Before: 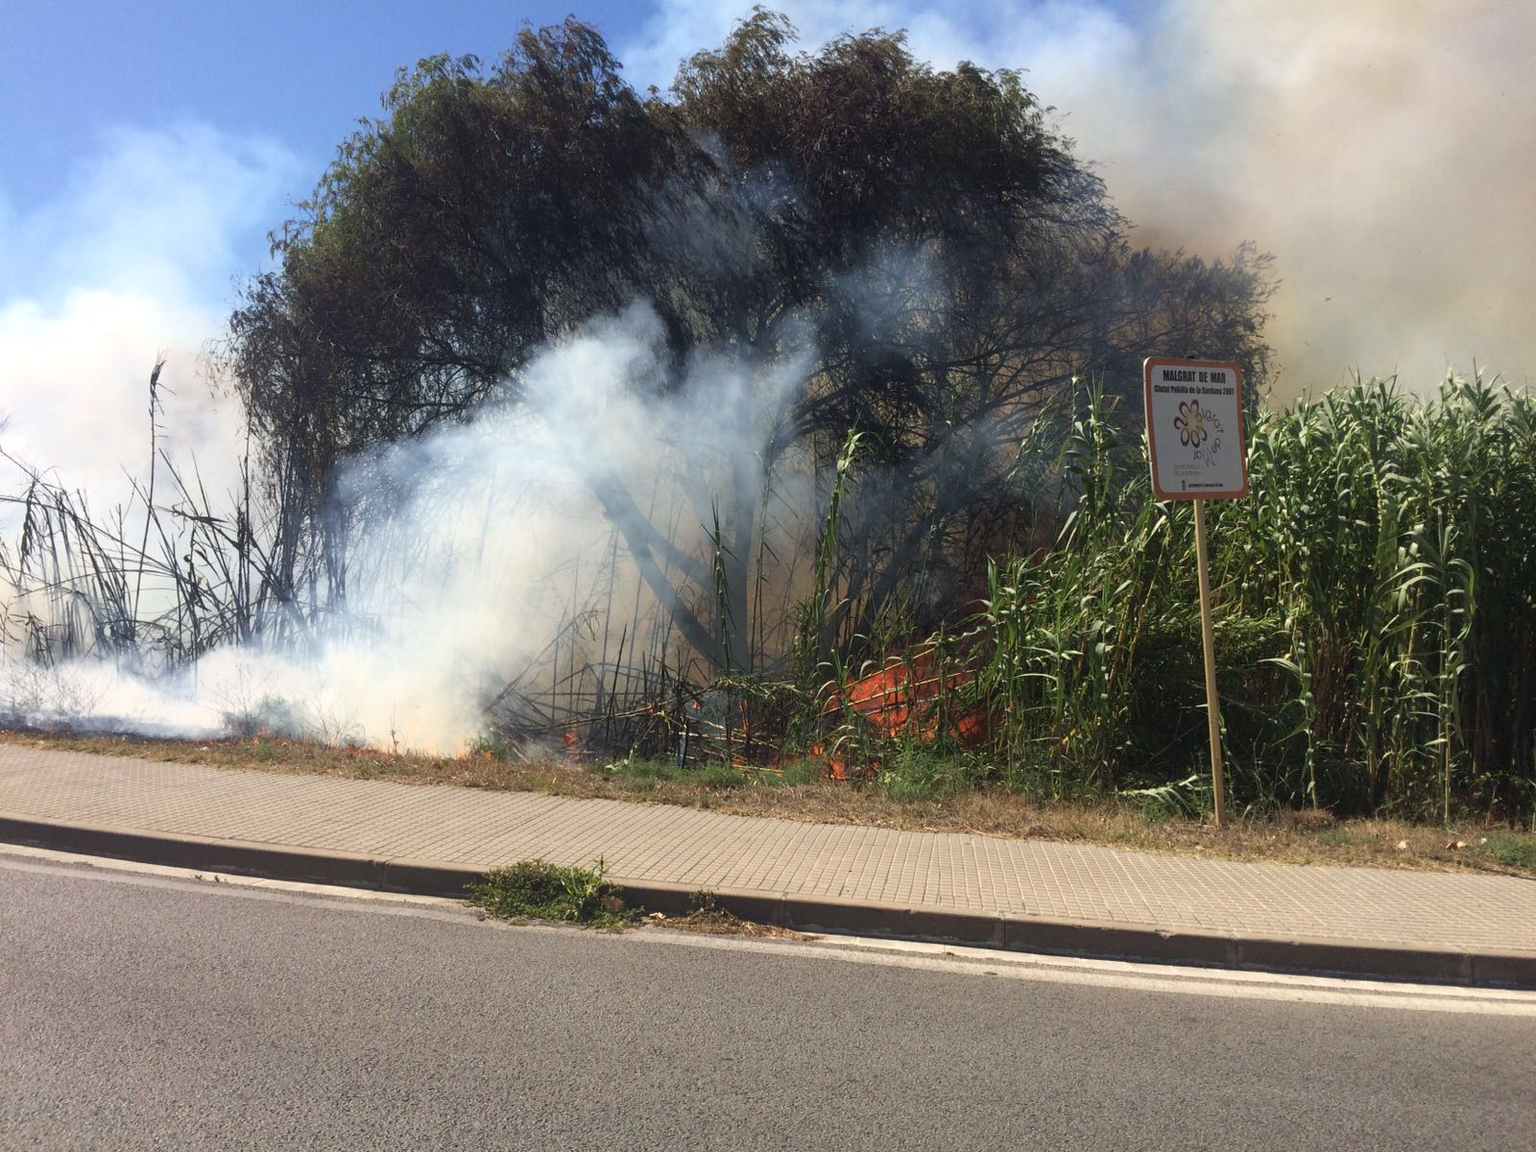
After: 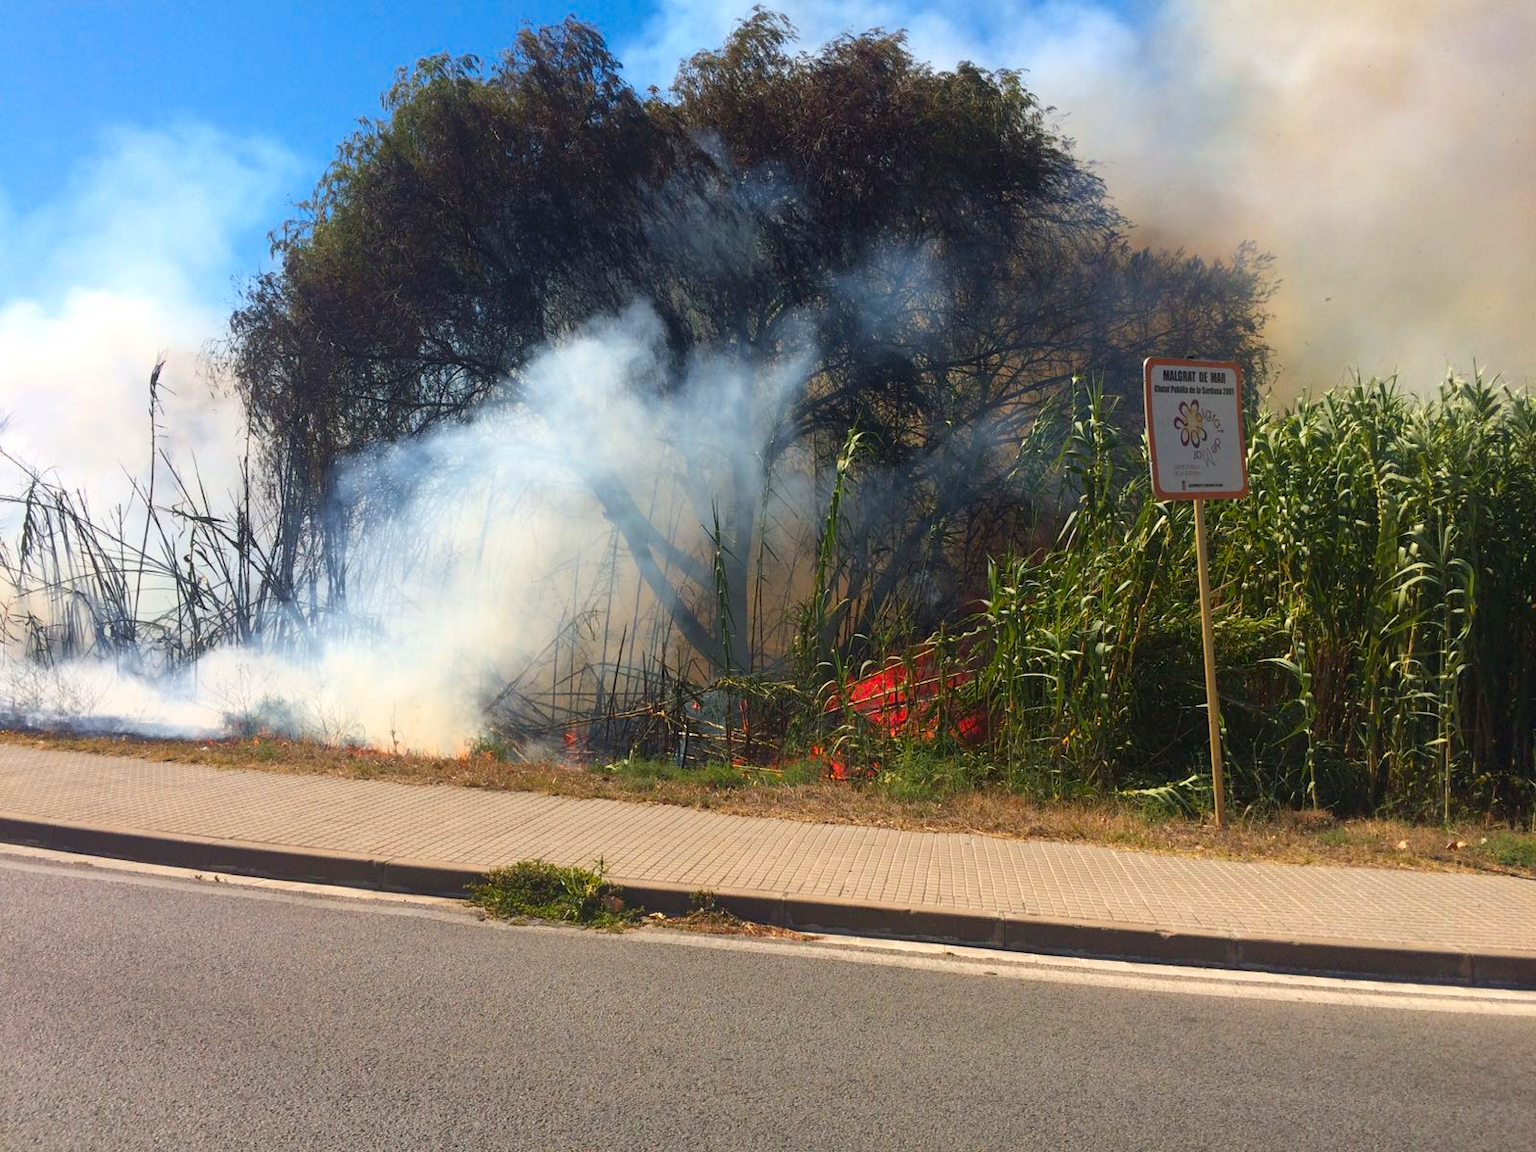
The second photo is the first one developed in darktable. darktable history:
color zones: curves: ch1 [(0.235, 0.558) (0.75, 0.5)]; ch2 [(0.25, 0.462) (0.749, 0.457)]
color balance rgb: perceptual saturation grading › global saturation 29.989%
